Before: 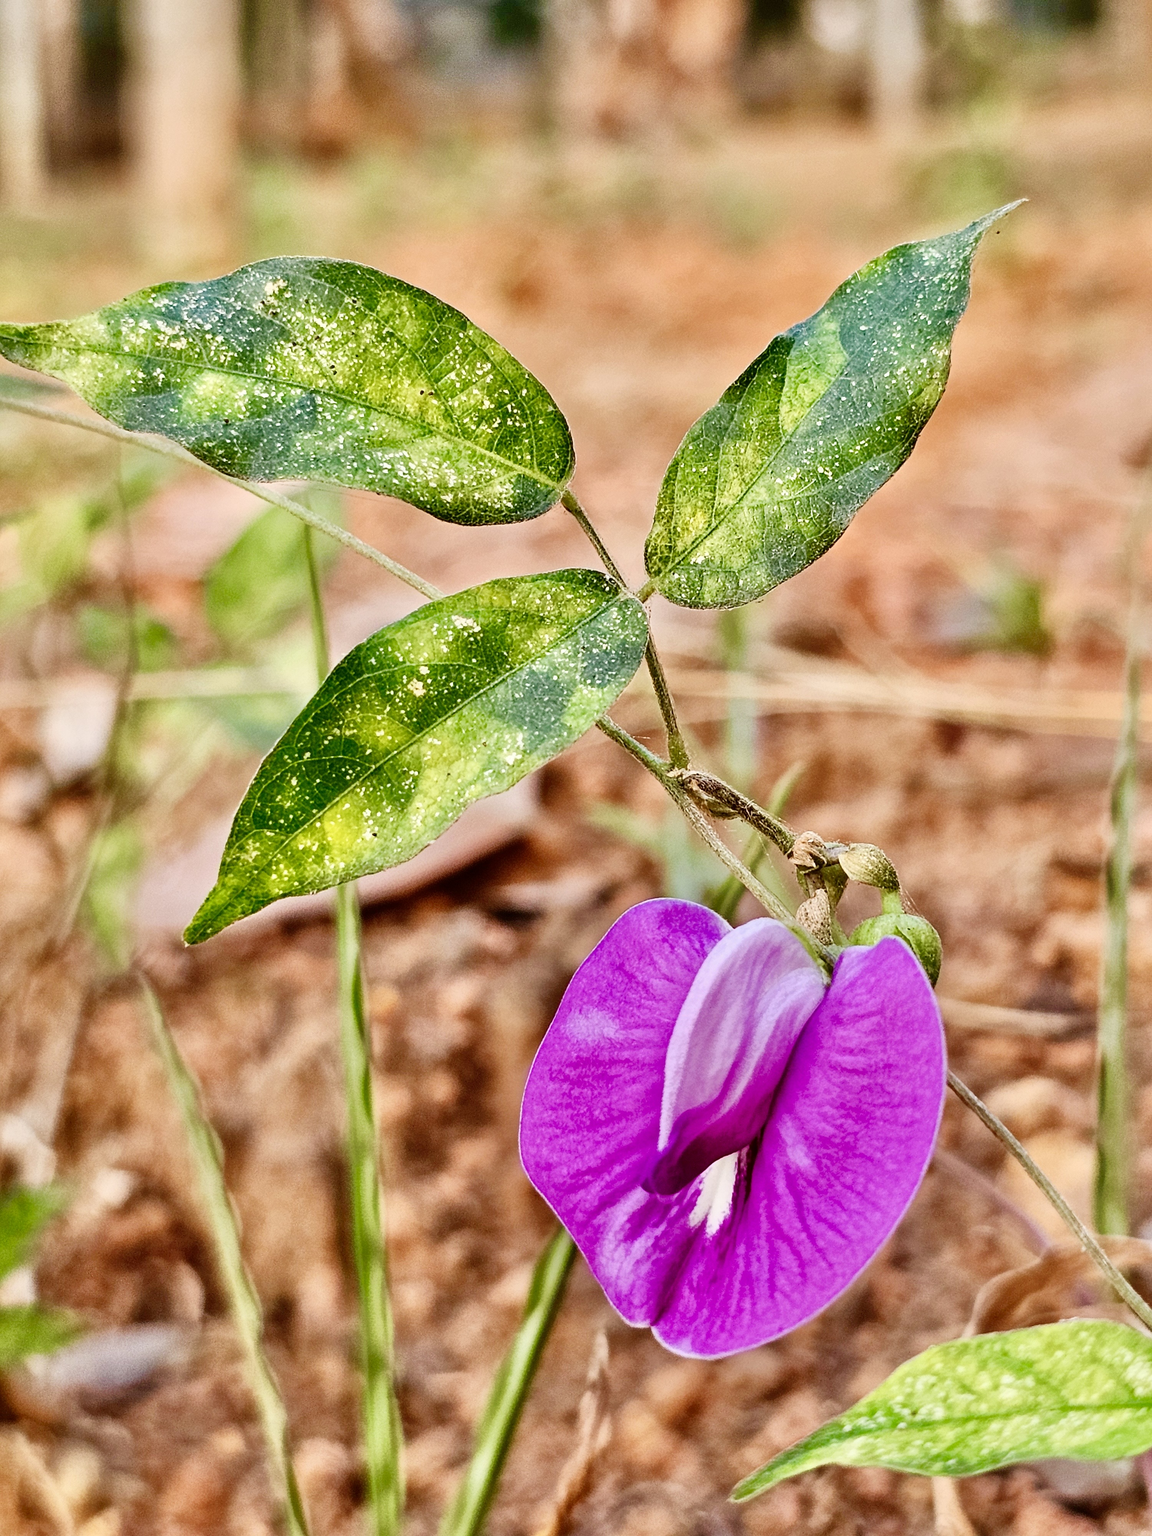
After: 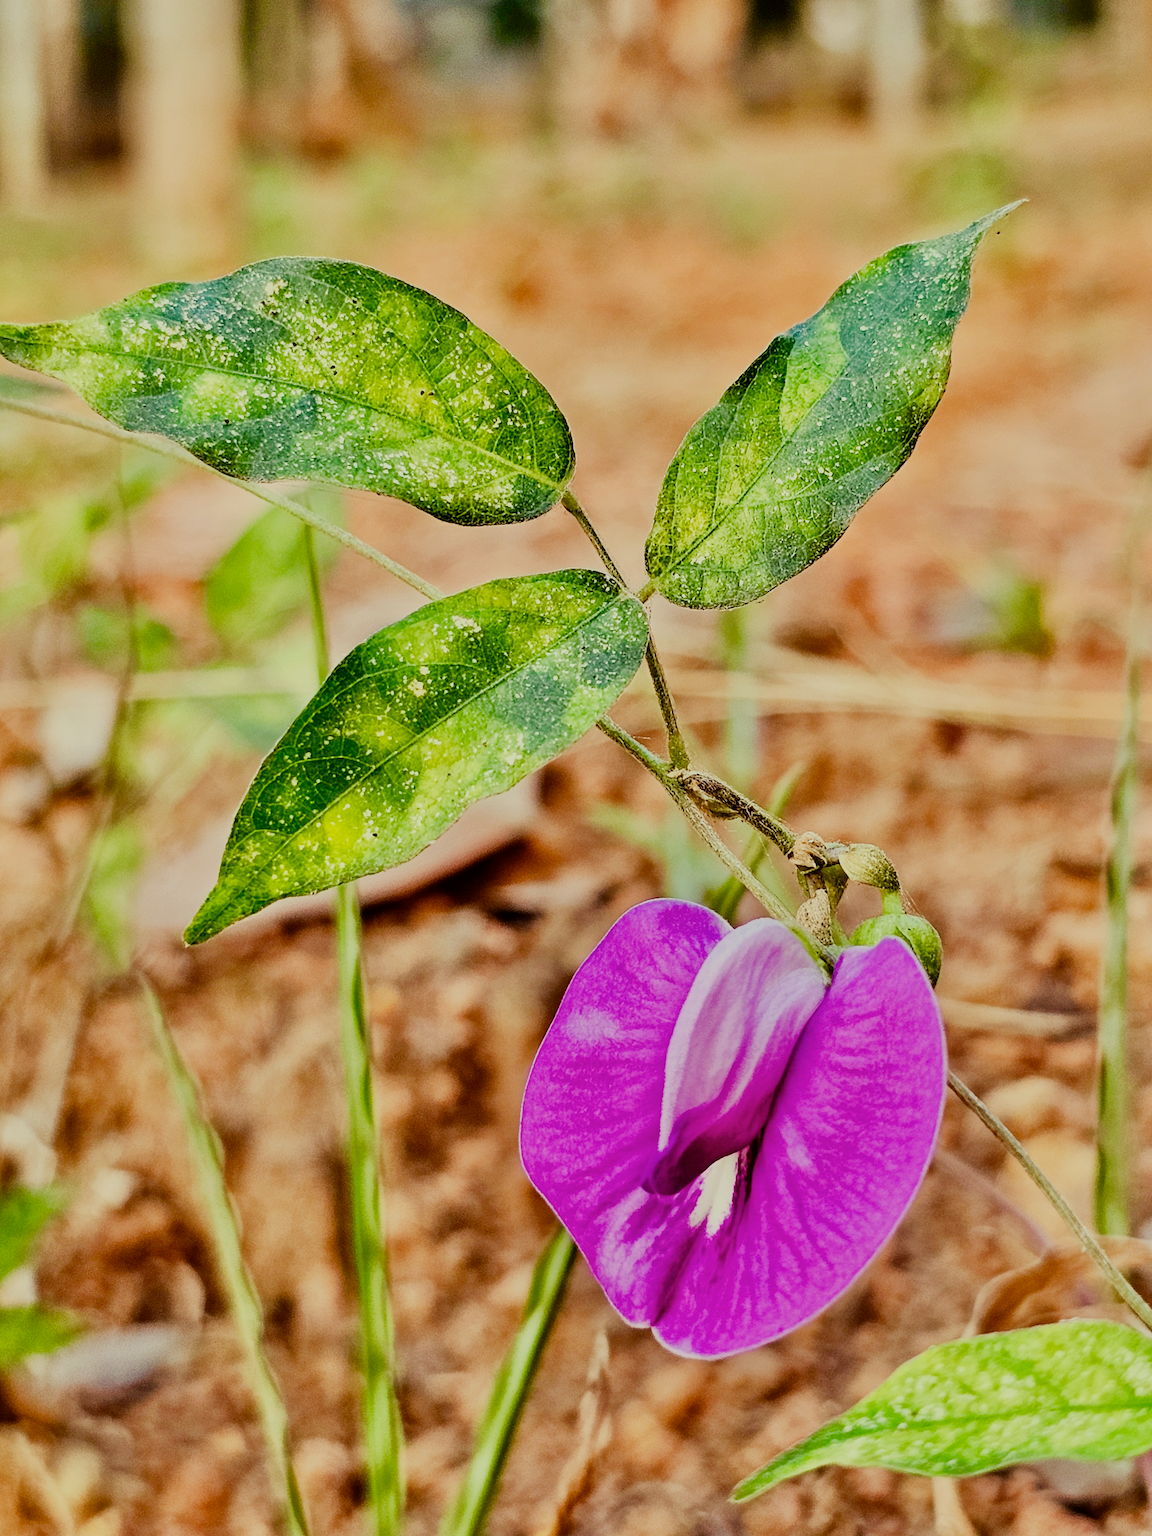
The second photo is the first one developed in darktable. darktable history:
color correction: highlights a* -5.94, highlights b* 11.19
filmic rgb: black relative exposure -7.65 EV, white relative exposure 4.56 EV, hardness 3.61
